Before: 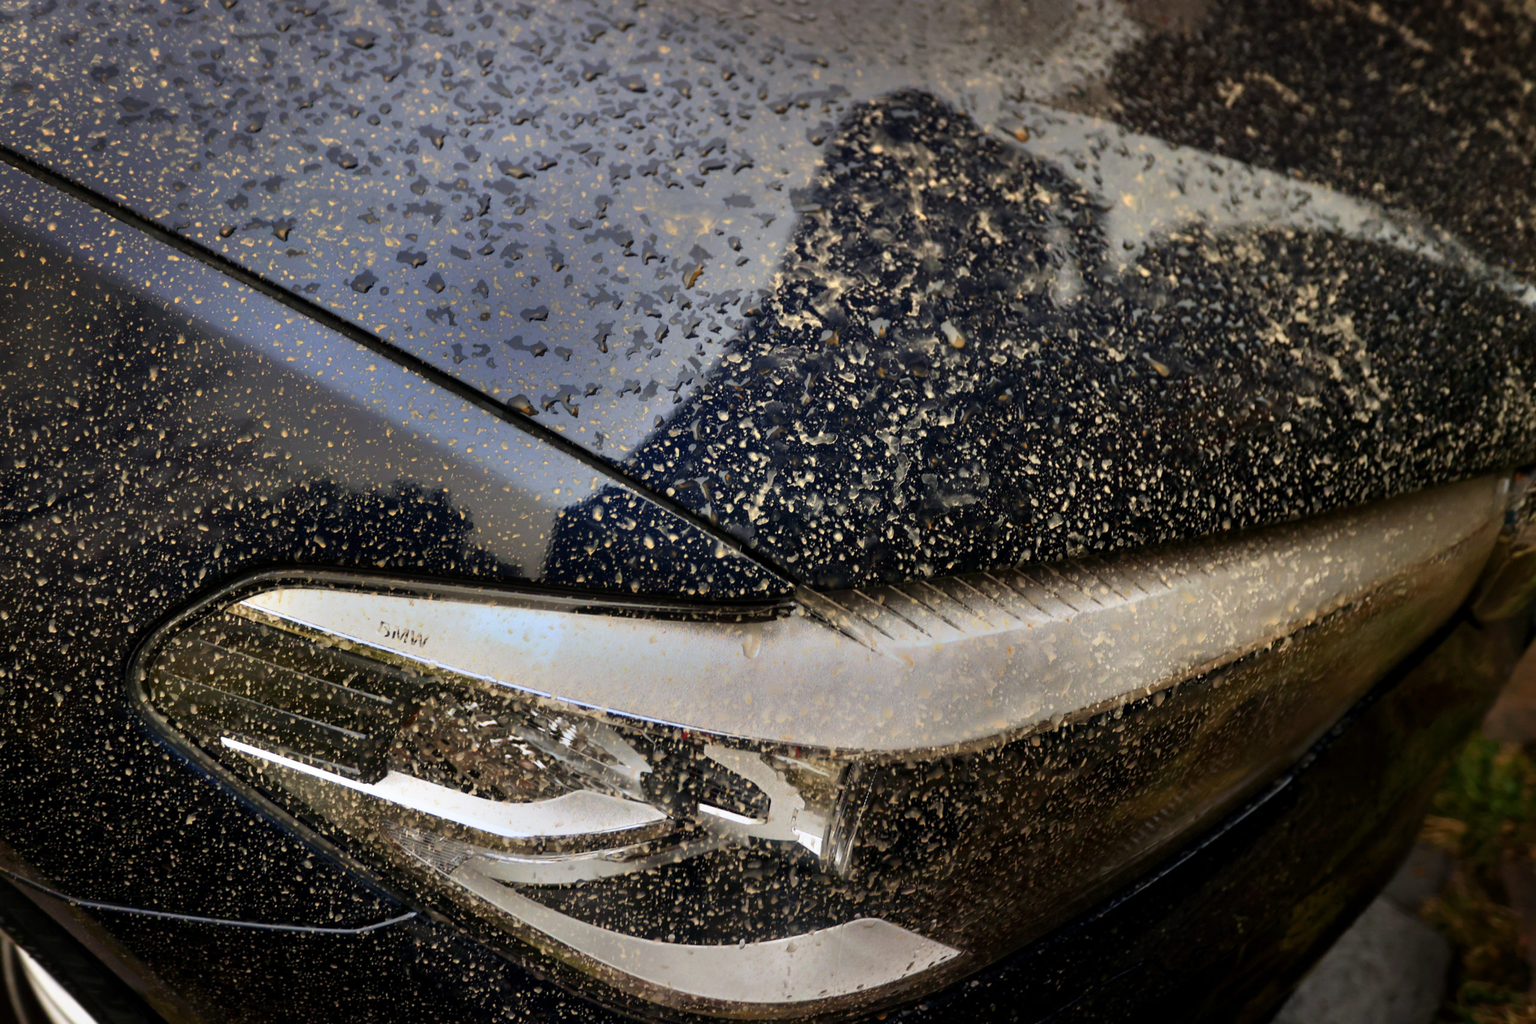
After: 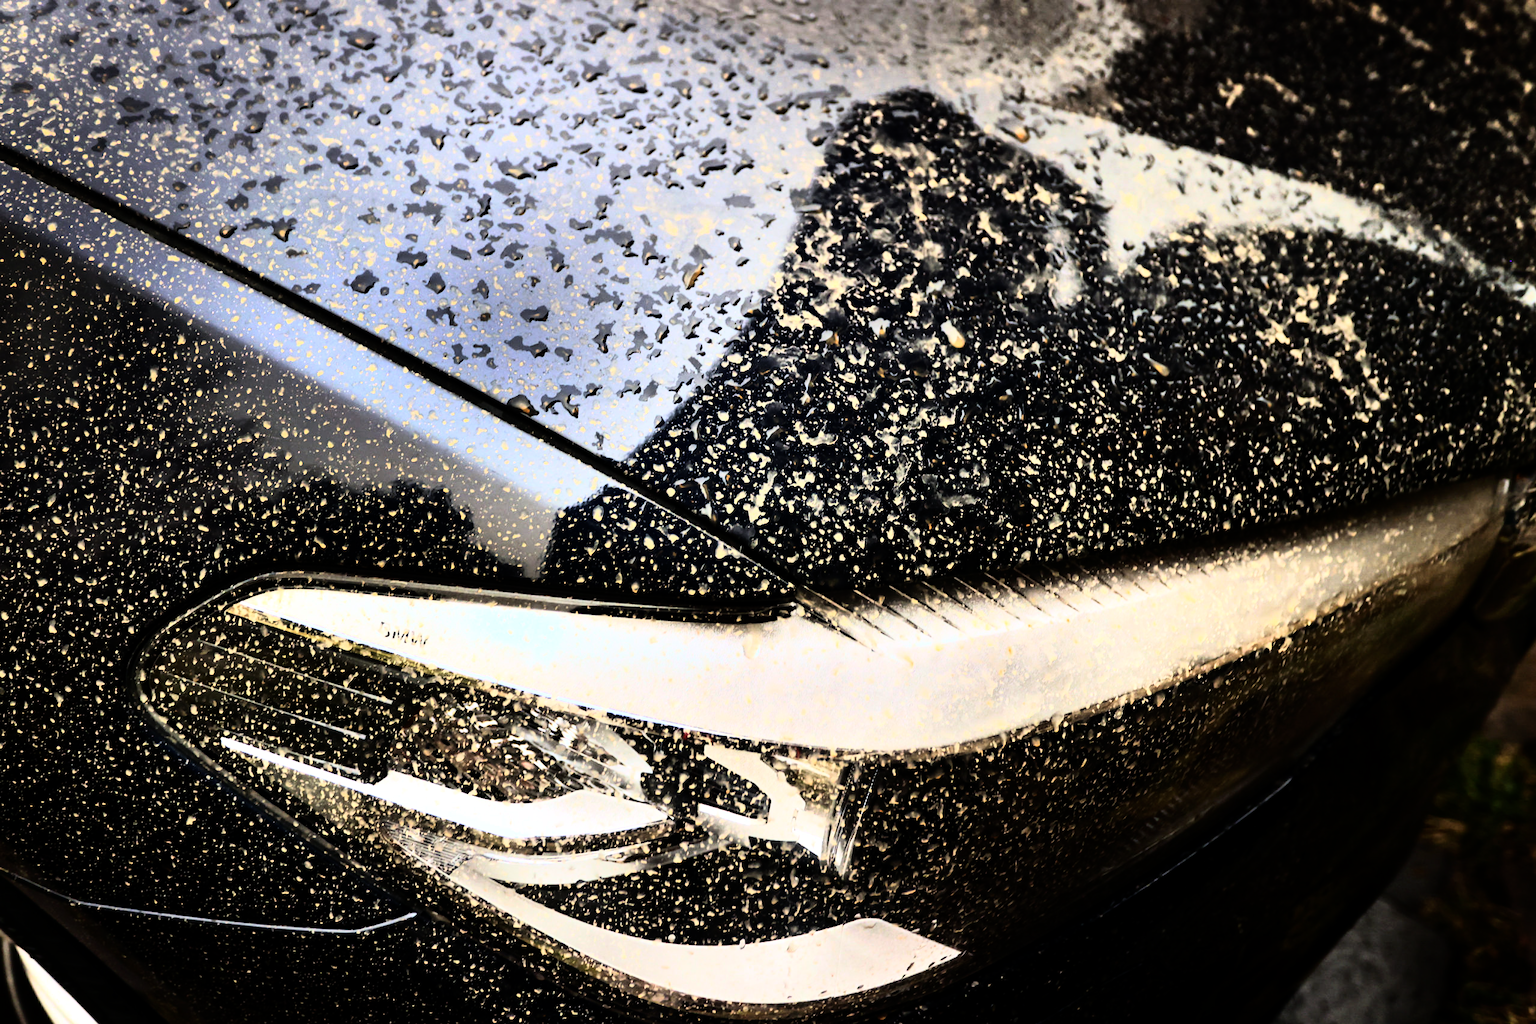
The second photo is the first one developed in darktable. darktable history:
tone equalizer: -8 EV -0.417 EV, -7 EV -0.389 EV, -6 EV -0.333 EV, -5 EV -0.222 EV, -3 EV 0.222 EV, -2 EV 0.333 EV, -1 EV 0.389 EV, +0 EV 0.417 EV, edges refinement/feathering 500, mask exposure compensation -1.57 EV, preserve details no
rgb curve: curves: ch0 [(0, 0) (0.21, 0.15) (0.24, 0.21) (0.5, 0.75) (0.75, 0.96) (0.89, 0.99) (1, 1)]; ch1 [(0, 0.02) (0.21, 0.13) (0.25, 0.2) (0.5, 0.67) (0.75, 0.9) (0.89, 0.97) (1, 1)]; ch2 [(0, 0.02) (0.21, 0.13) (0.25, 0.2) (0.5, 0.67) (0.75, 0.9) (0.89, 0.97) (1, 1)], compensate middle gray true
